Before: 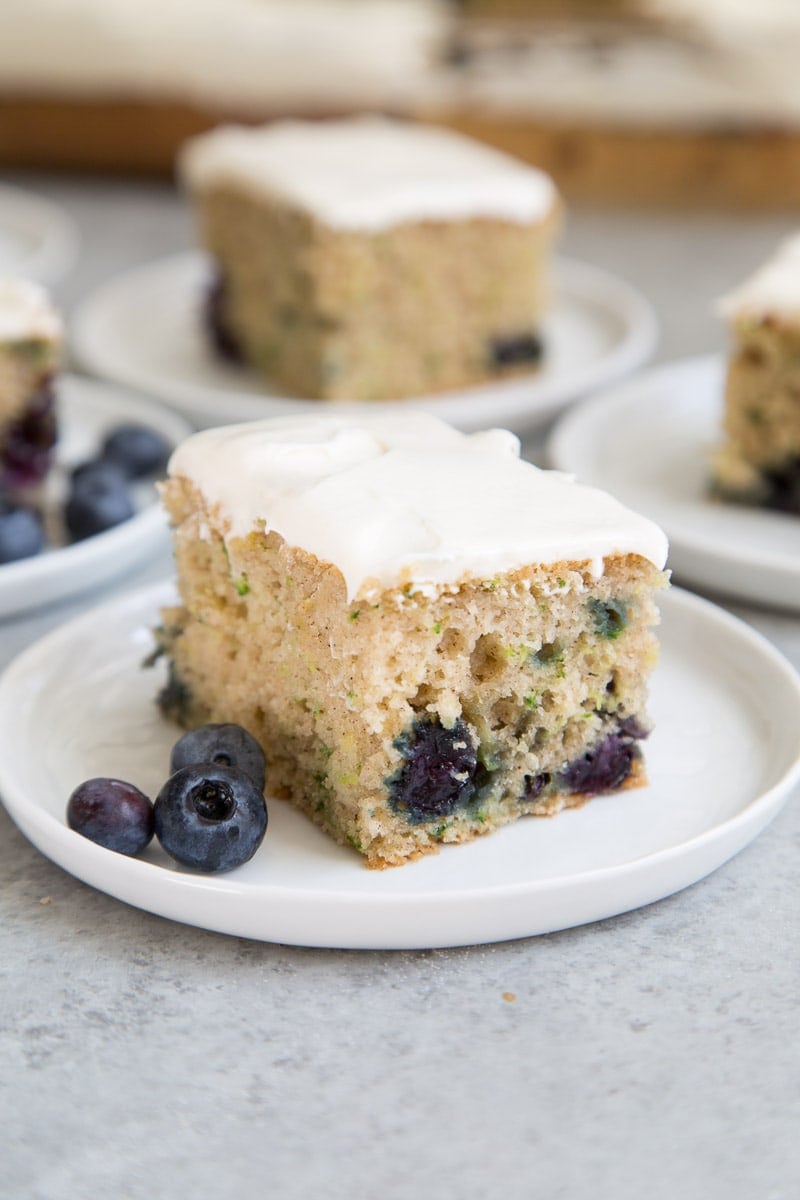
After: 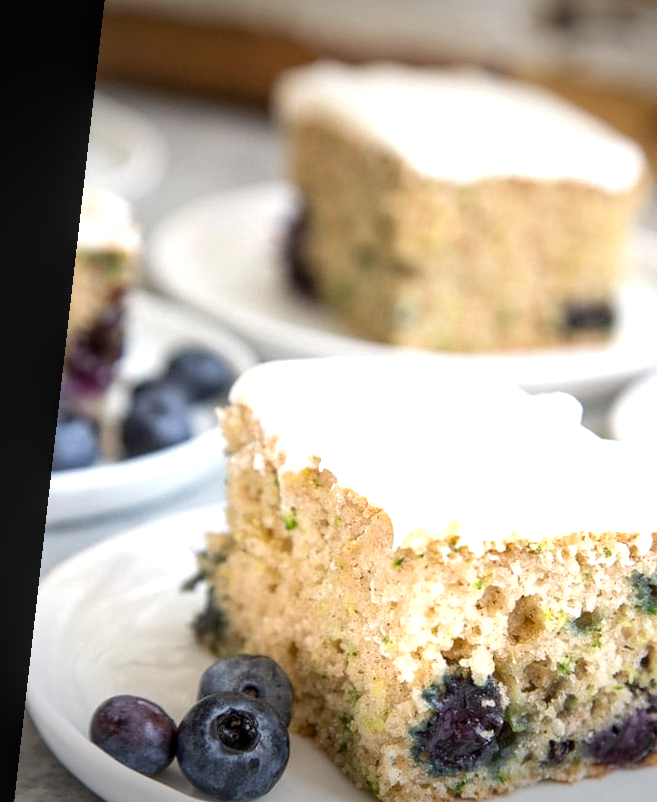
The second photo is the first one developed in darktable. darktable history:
local contrast: on, module defaults
vignetting: fall-off start 99.6%, brightness -0.633, saturation -0.005, width/height ratio 1.32, unbound false
tone equalizer: edges refinement/feathering 500, mask exposure compensation -1.57 EV, preserve details no
exposure: black level correction 0, exposure 0.691 EV, compensate exposure bias true, compensate highlight preservation false
crop and rotate: angle -6.44°, left 2.089%, top 6.988%, right 27.174%, bottom 30.459%
